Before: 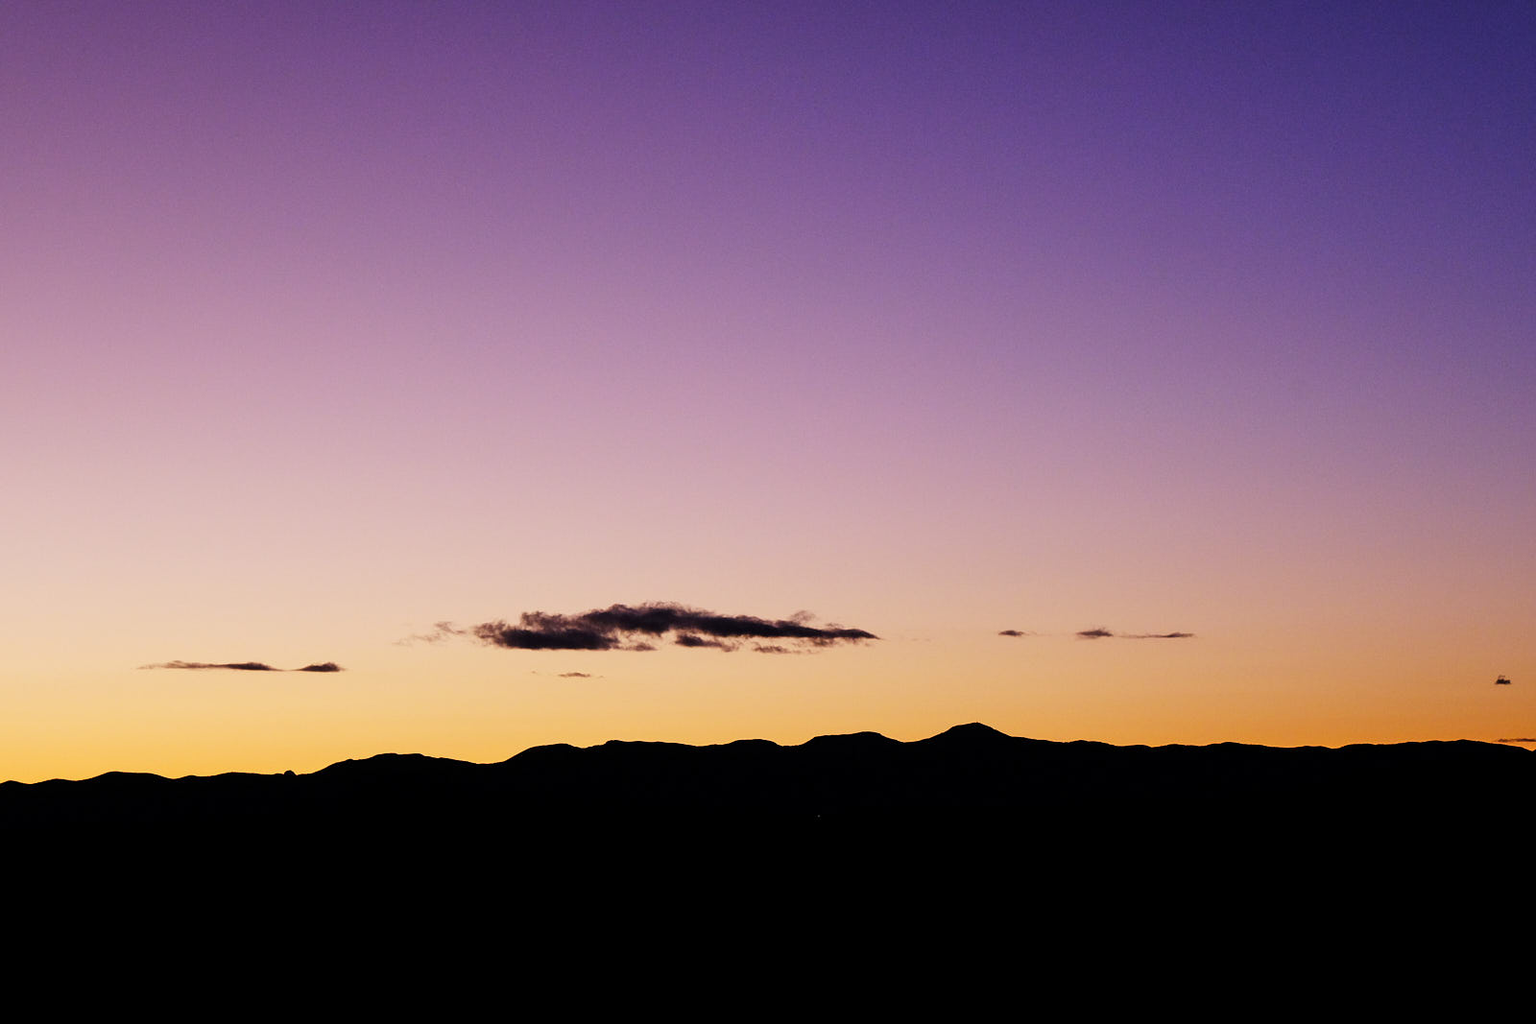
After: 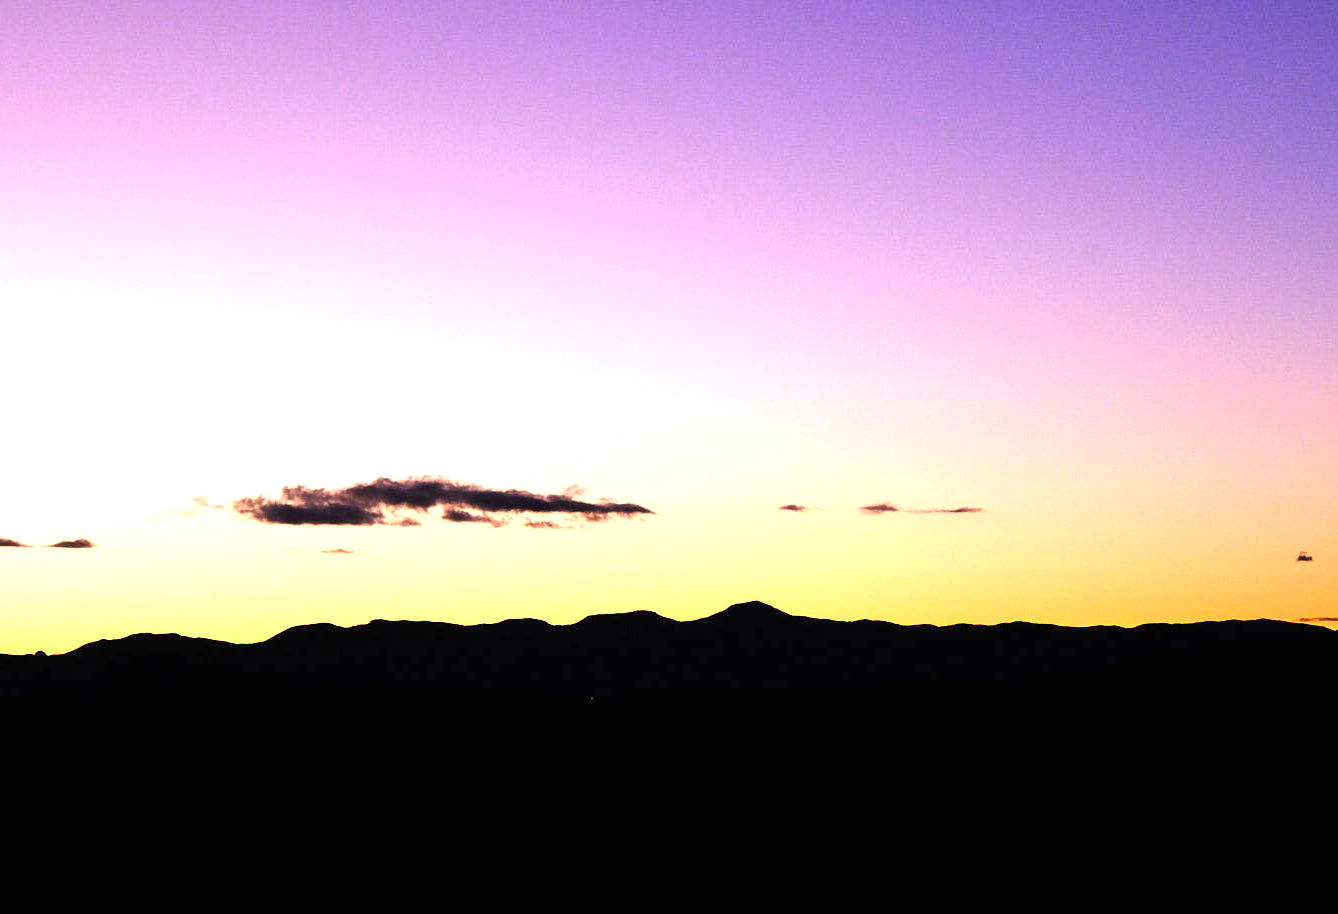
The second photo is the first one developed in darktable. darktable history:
exposure: black level correction 0, exposure 0.7 EV, compensate exposure bias true, compensate highlight preservation false
crop: left 16.315%, top 14.246%
